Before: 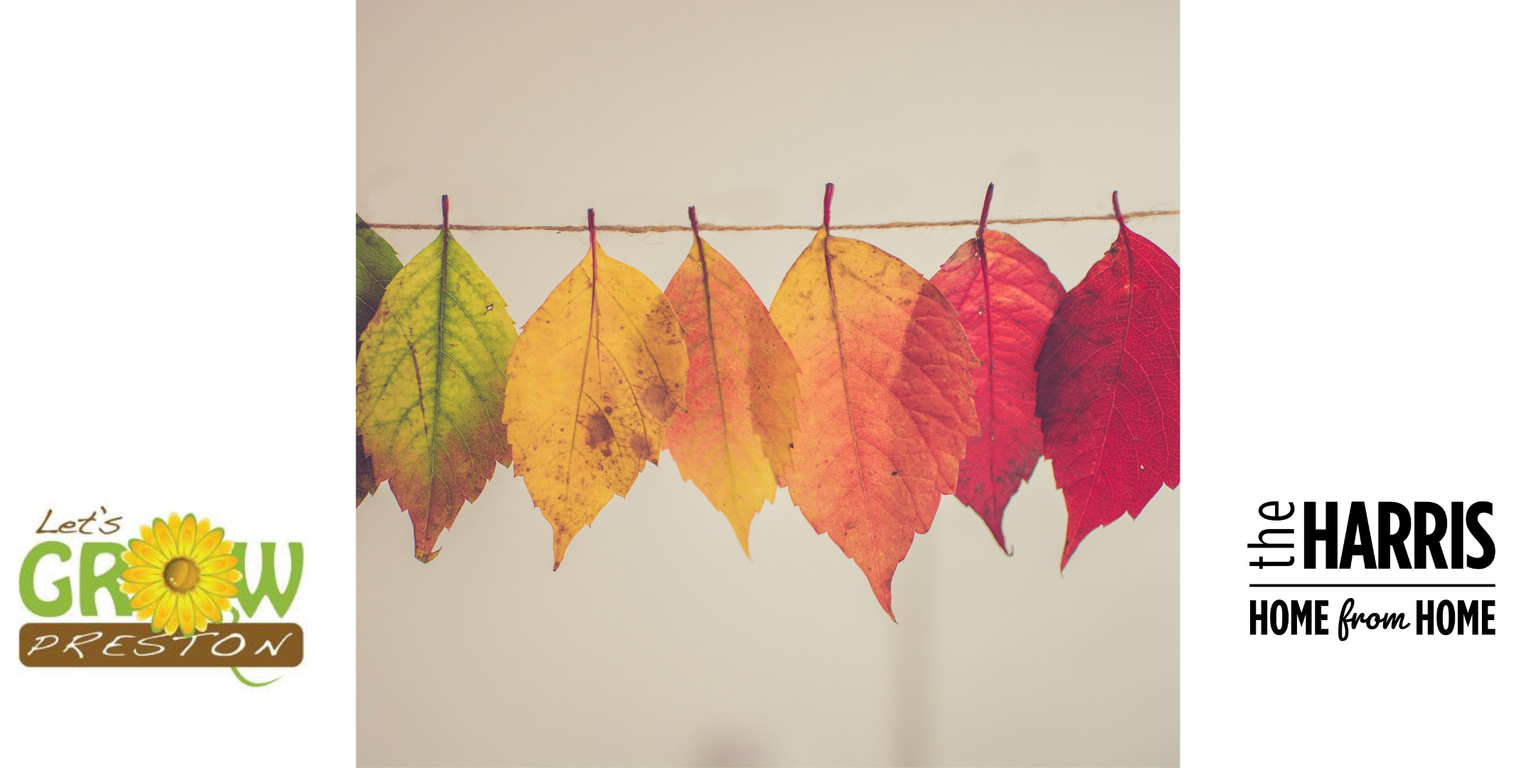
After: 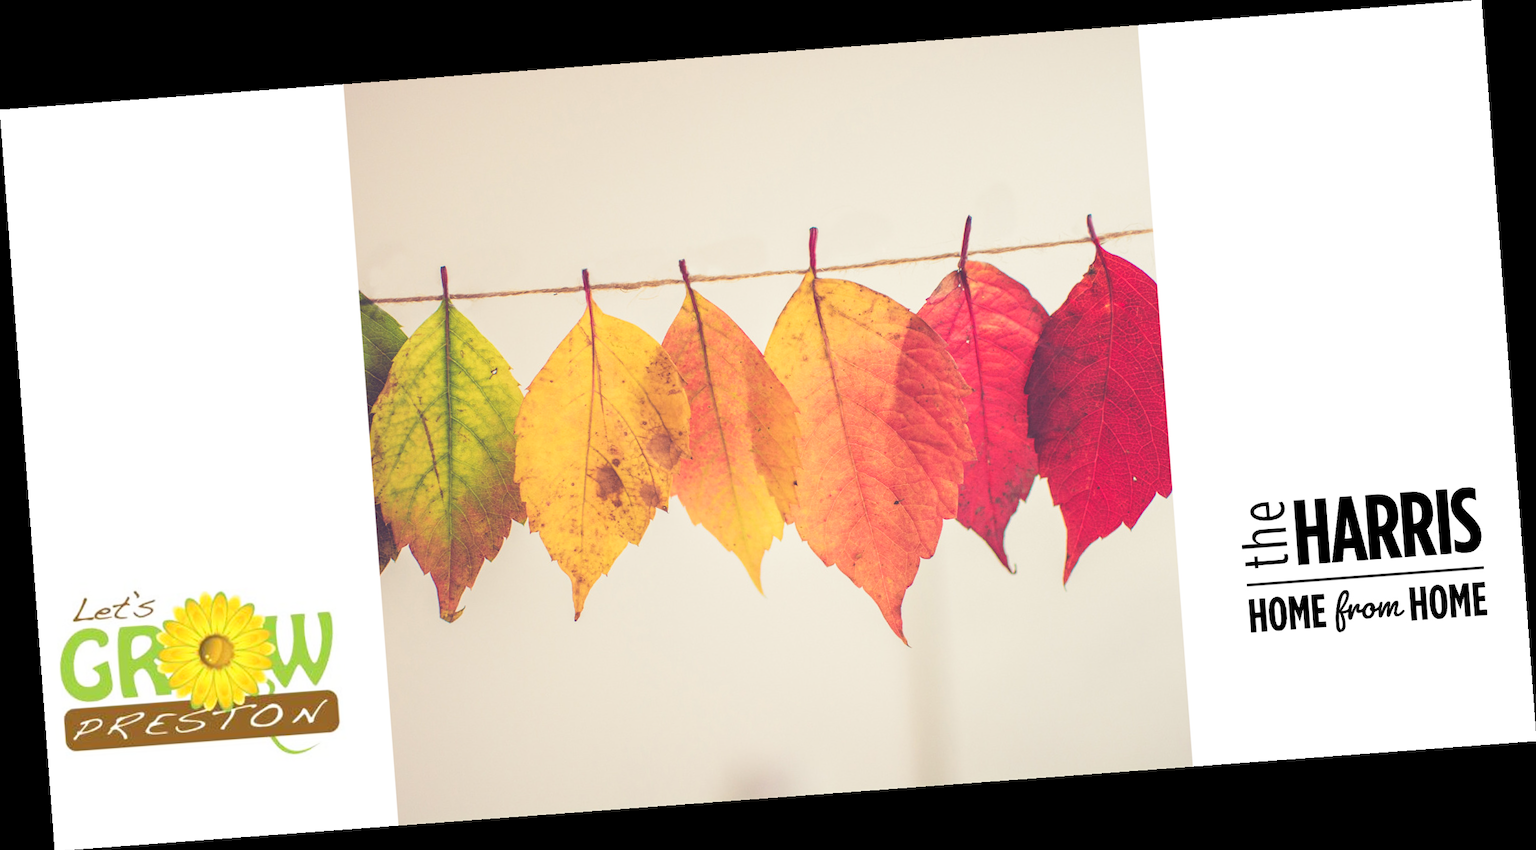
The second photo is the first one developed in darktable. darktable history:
base curve: curves: ch0 [(0, 0) (0.688, 0.865) (1, 1)], preserve colors none
exposure: compensate highlight preservation false
rotate and perspective: rotation -4.25°, automatic cropping off
